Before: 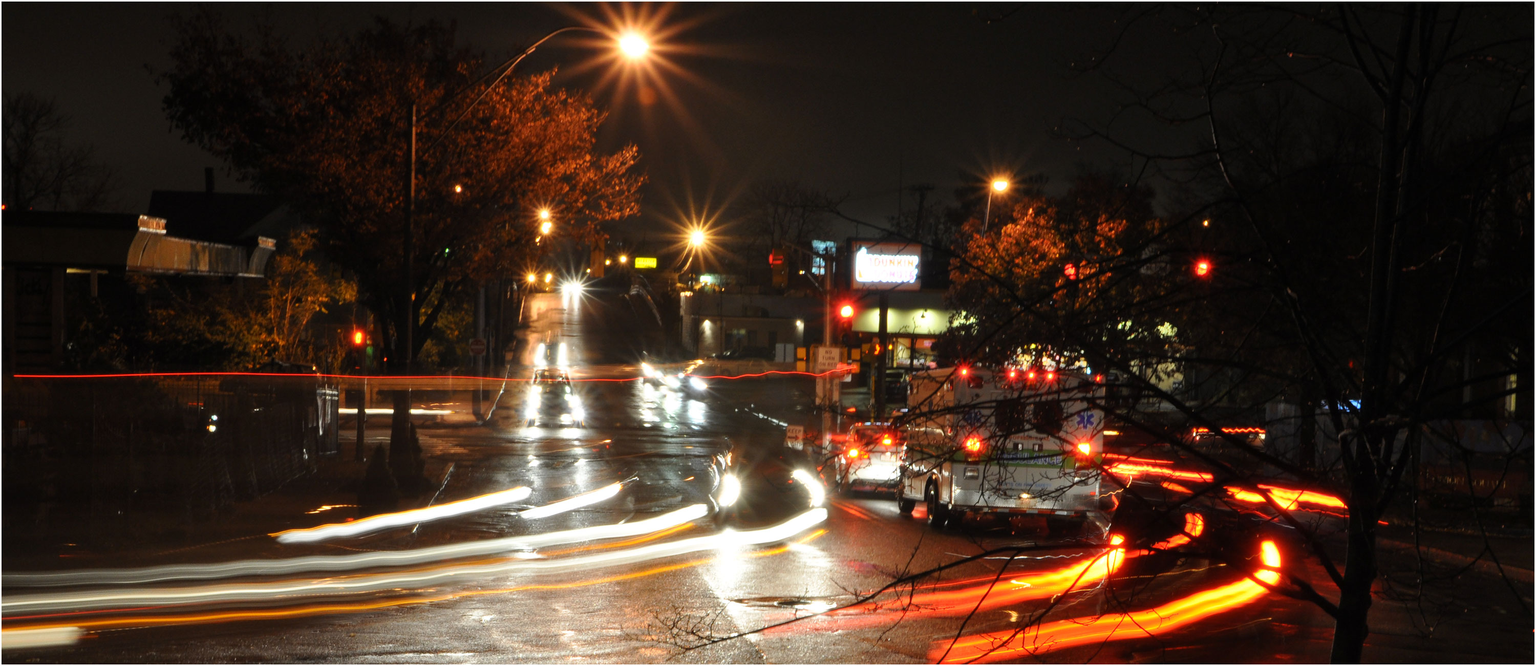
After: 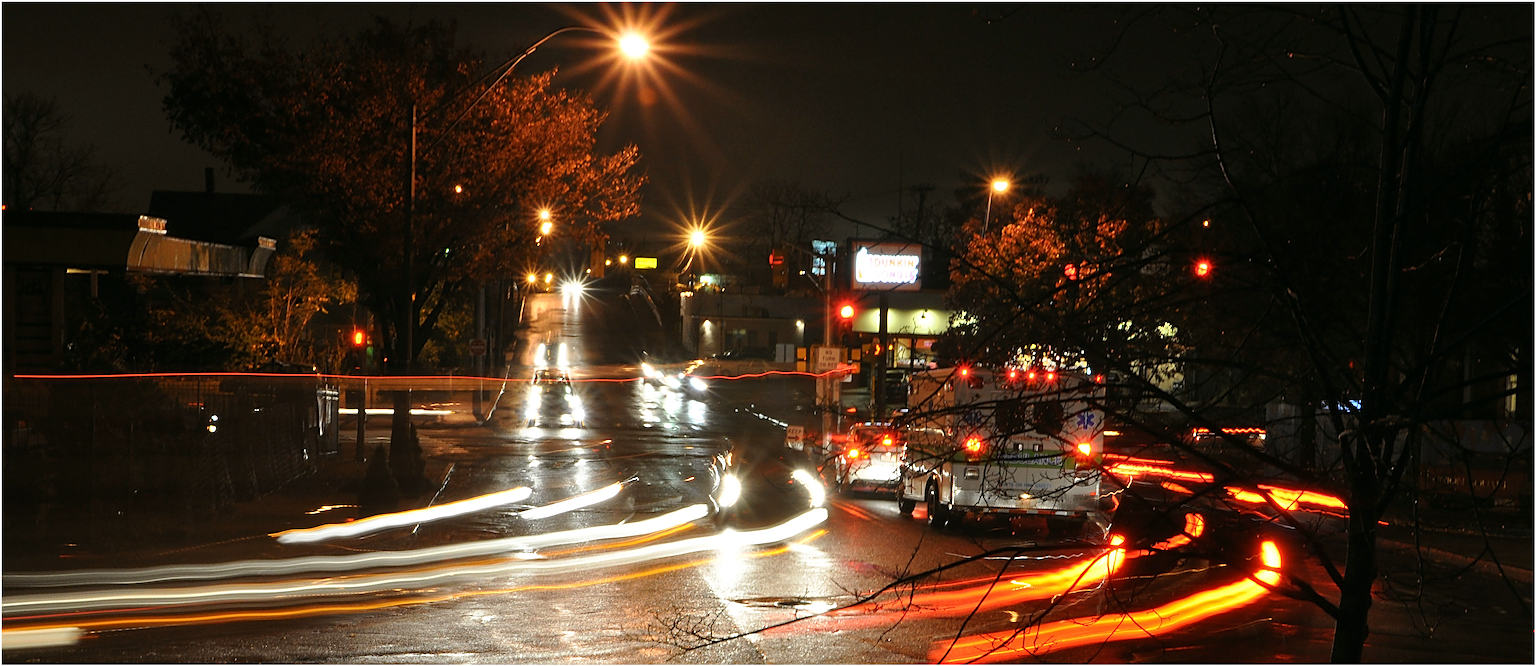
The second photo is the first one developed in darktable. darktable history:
color balance: mode lift, gamma, gain (sRGB), lift [1, 0.99, 1.01, 0.992], gamma [1, 1.037, 0.974, 0.963]
sharpen: radius 2.584, amount 0.688
